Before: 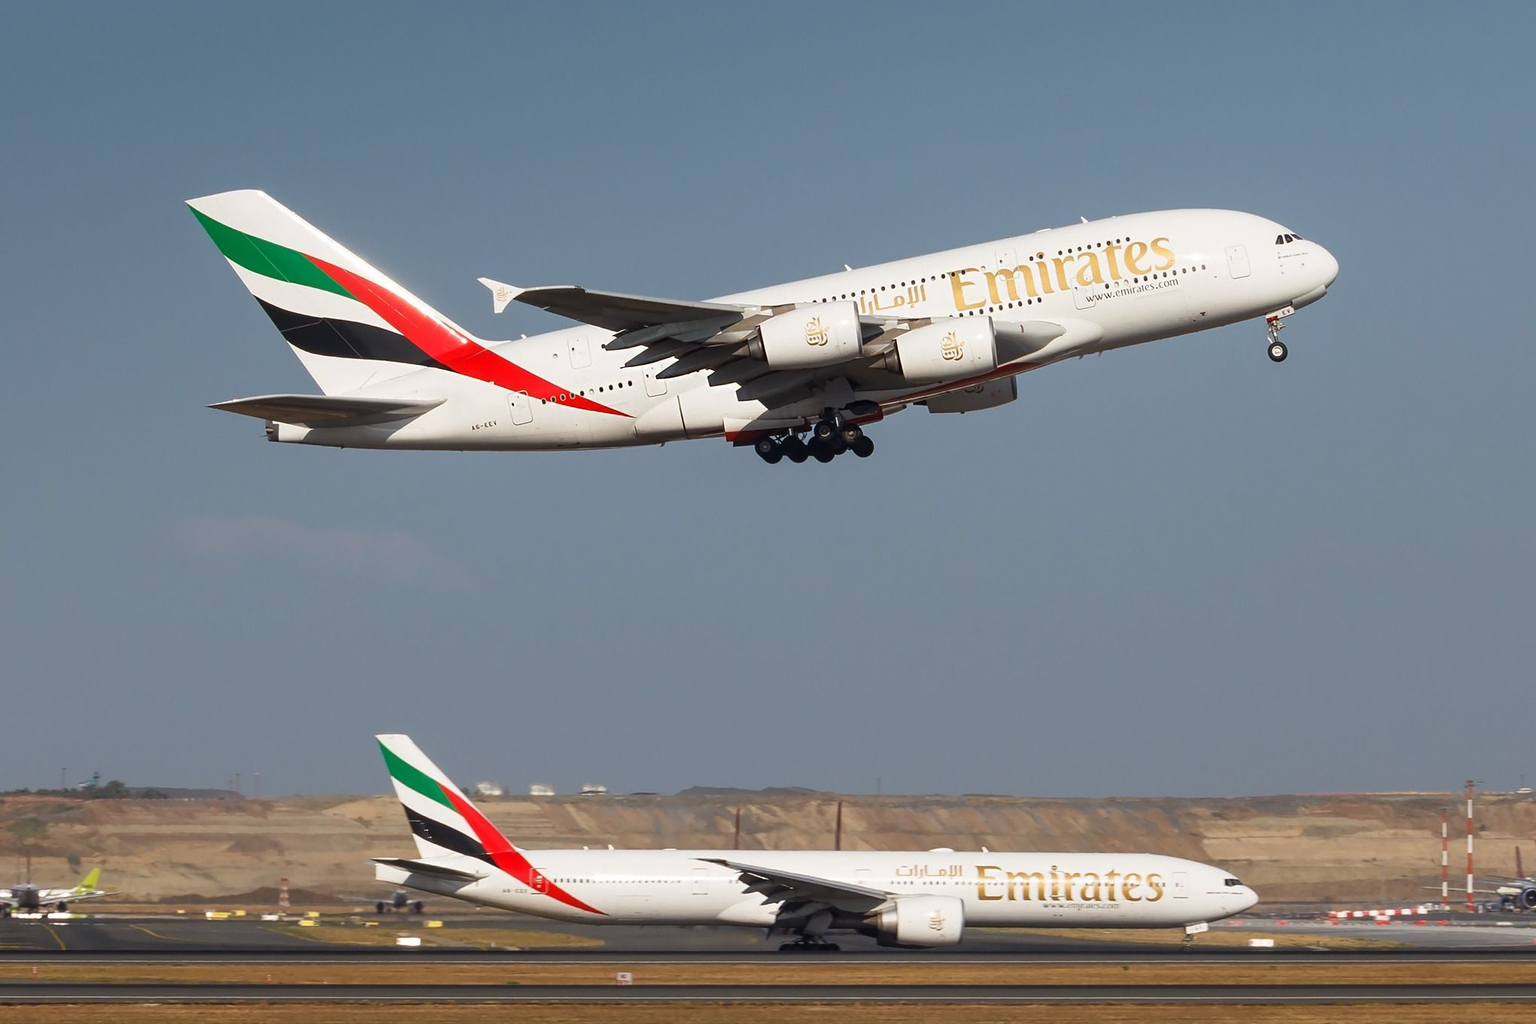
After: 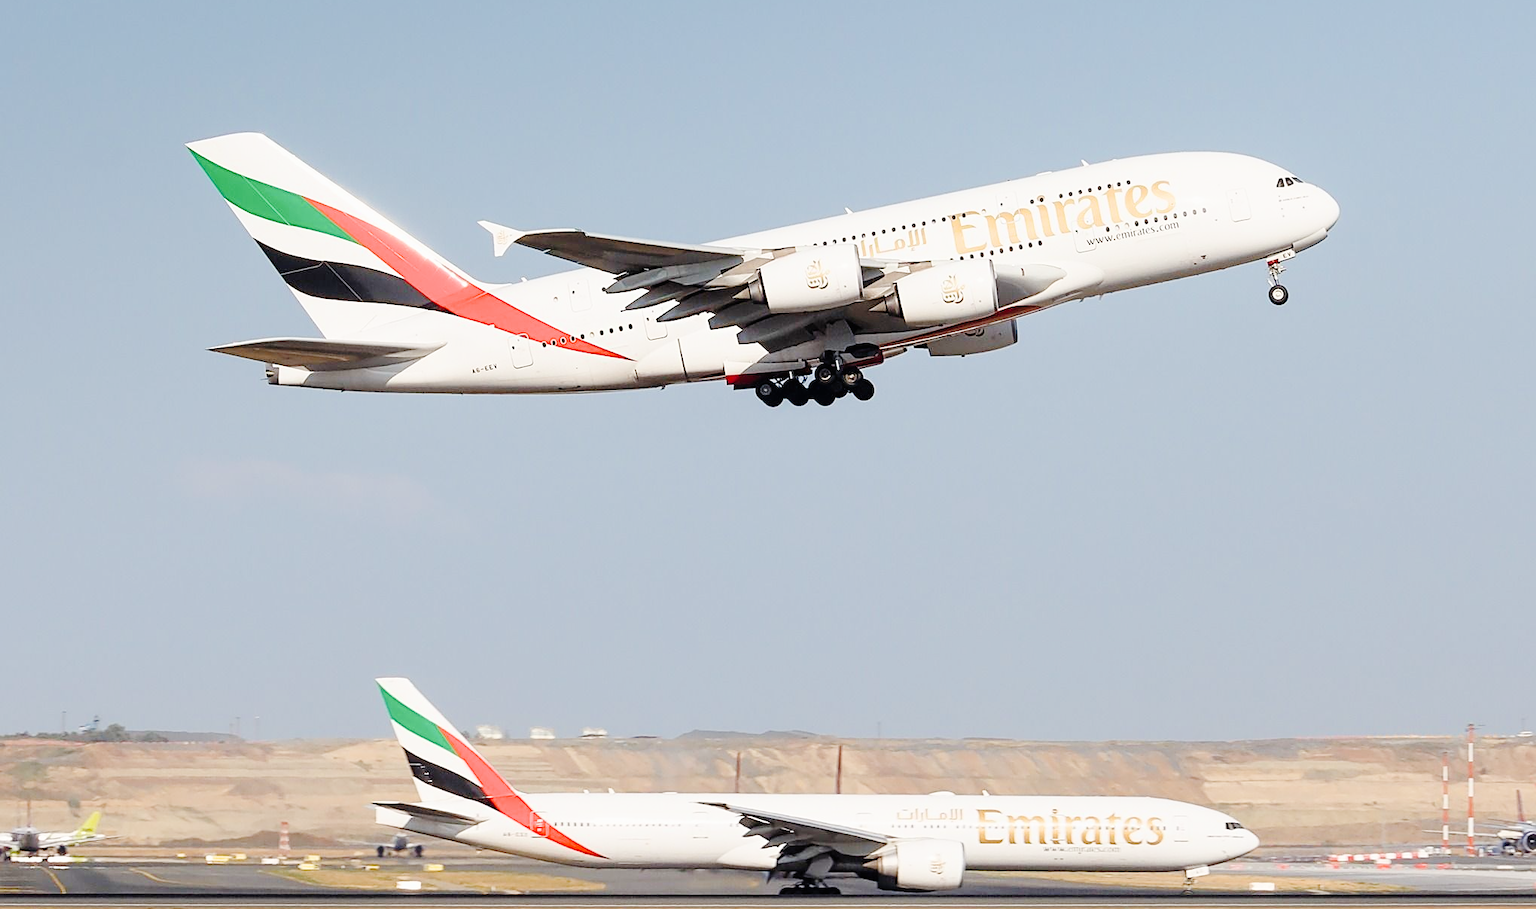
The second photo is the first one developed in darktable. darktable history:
crop and rotate: top 5.609%, bottom 5.609%
white balance: emerald 1
exposure: exposure 1.15 EV, compensate highlight preservation false
tone equalizer: on, module defaults
sharpen: on, module defaults
tone curve: curves: ch0 [(0, 0) (0.003, 0.009) (0.011, 0.009) (0.025, 0.01) (0.044, 0.02) (0.069, 0.032) (0.1, 0.048) (0.136, 0.092) (0.177, 0.153) (0.224, 0.217) (0.277, 0.306) (0.335, 0.402) (0.399, 0.488) (0.468, 0.574) (0.543, 0.648) (0.623, 0.716) (0.709, 0.783) (0.801, 0.851) (0.898, 0.92) (1, 1)], preserve colors none
filmic rgb: hardness 4.17
